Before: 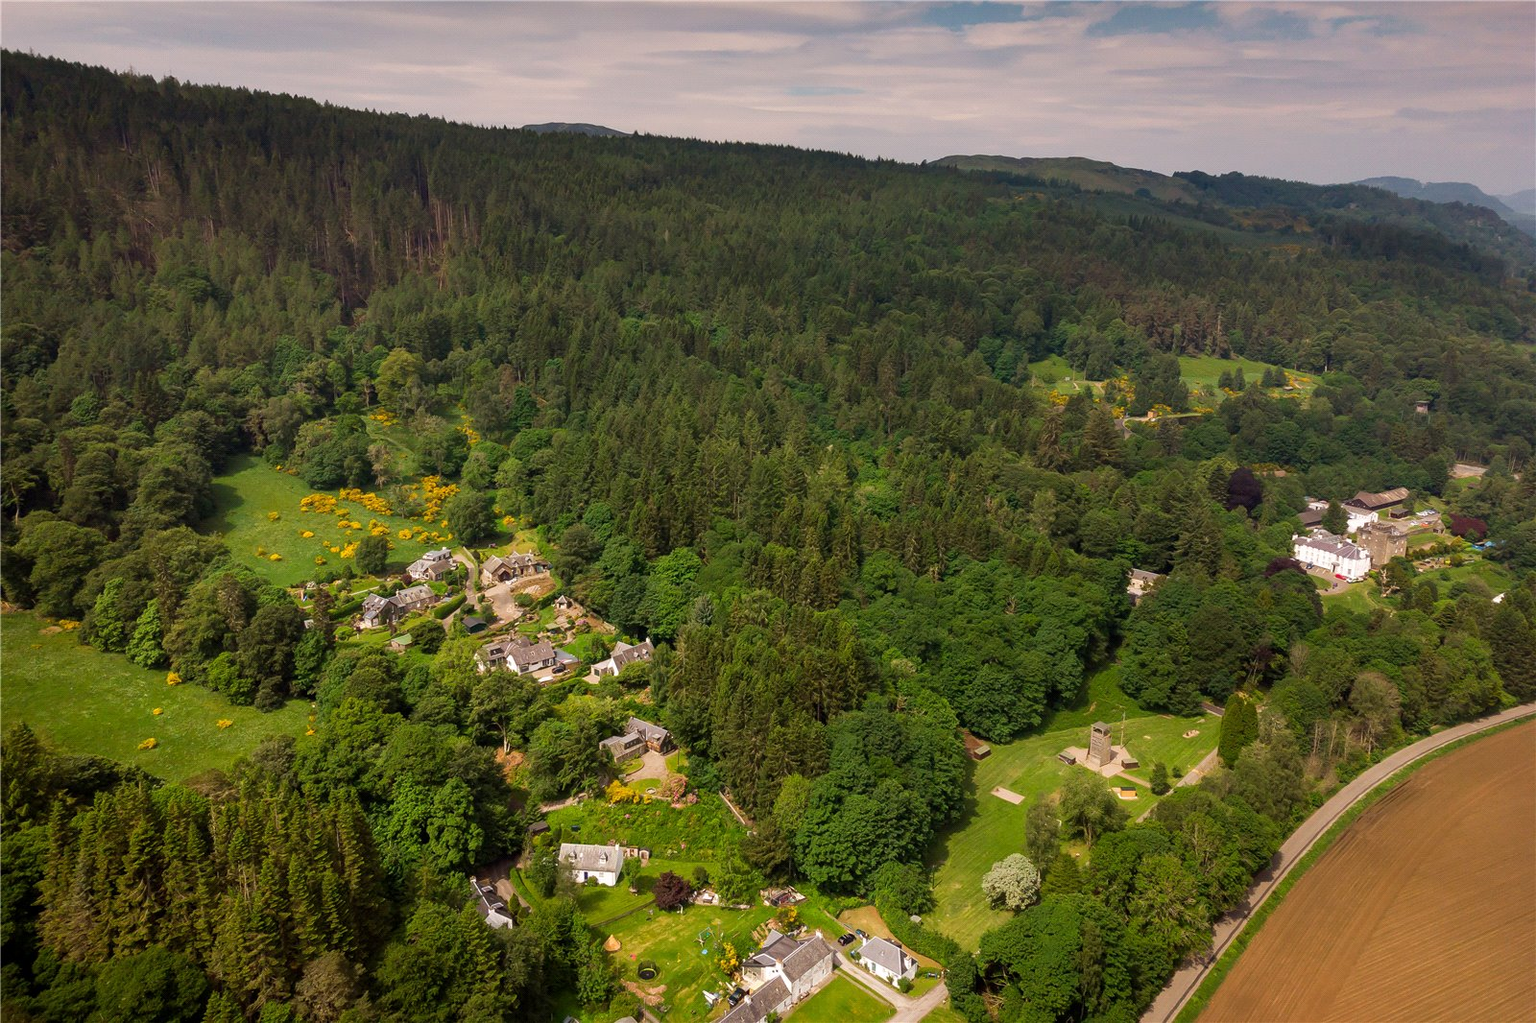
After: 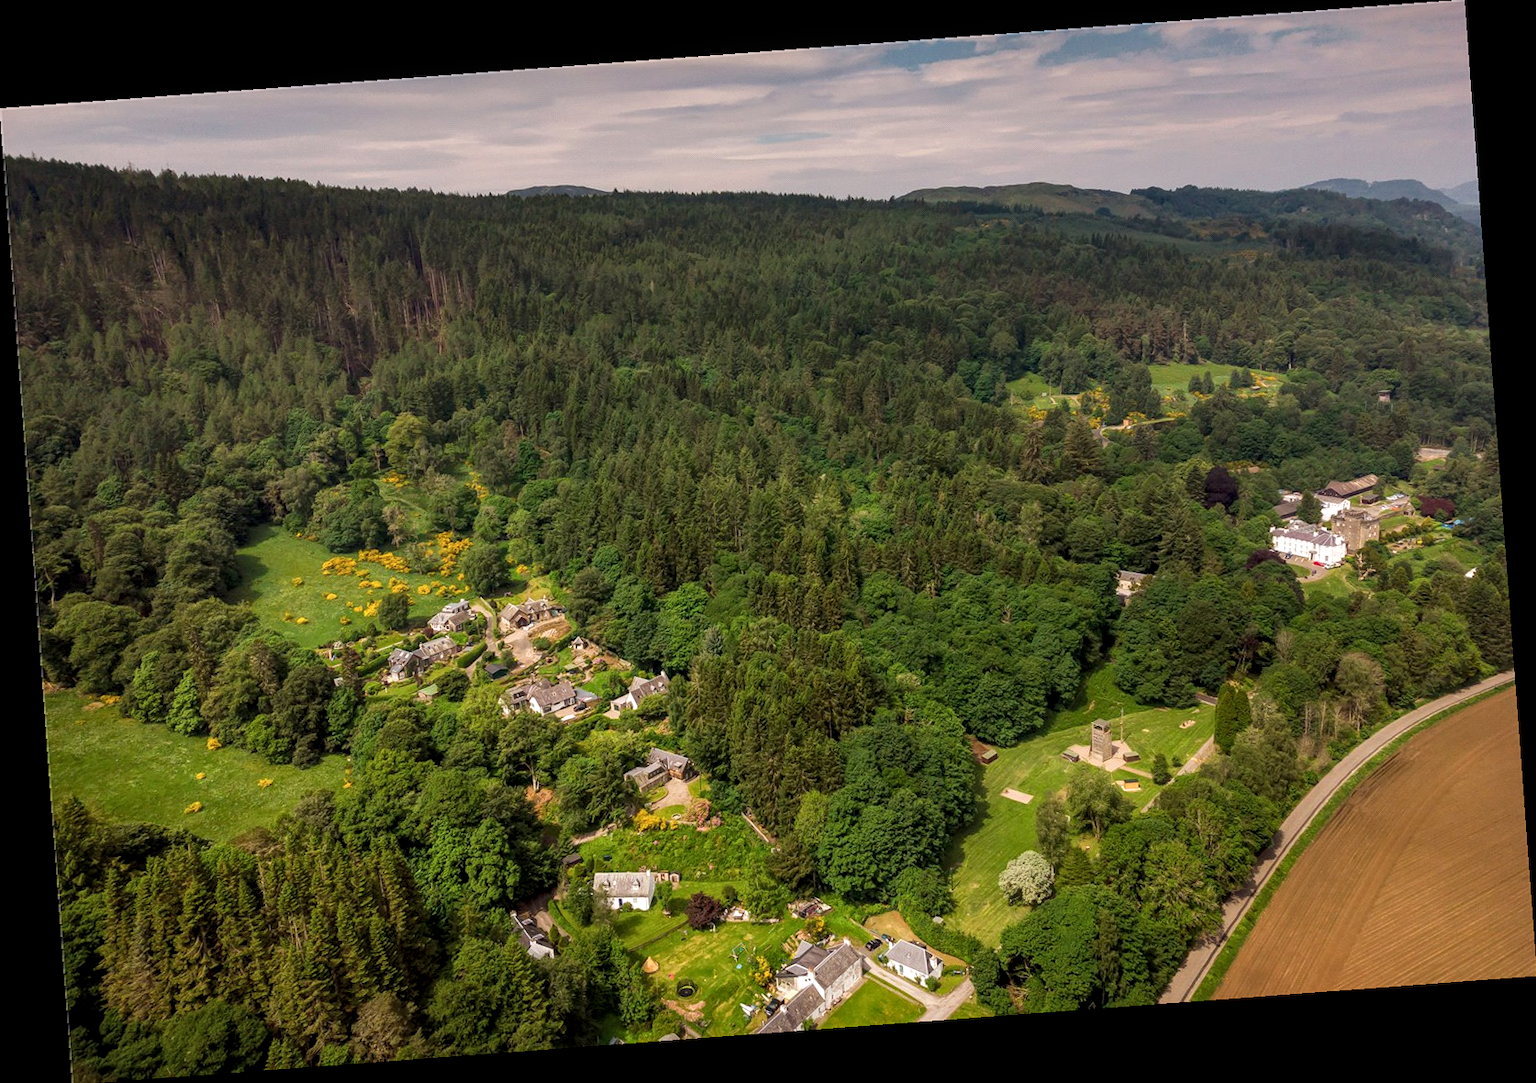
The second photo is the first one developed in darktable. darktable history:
local contrast: highlights 99%, shadows 86%, detail 160%, midtone range 0.2
rotate and perspective: rotation -4.25°, automatic cropping off
